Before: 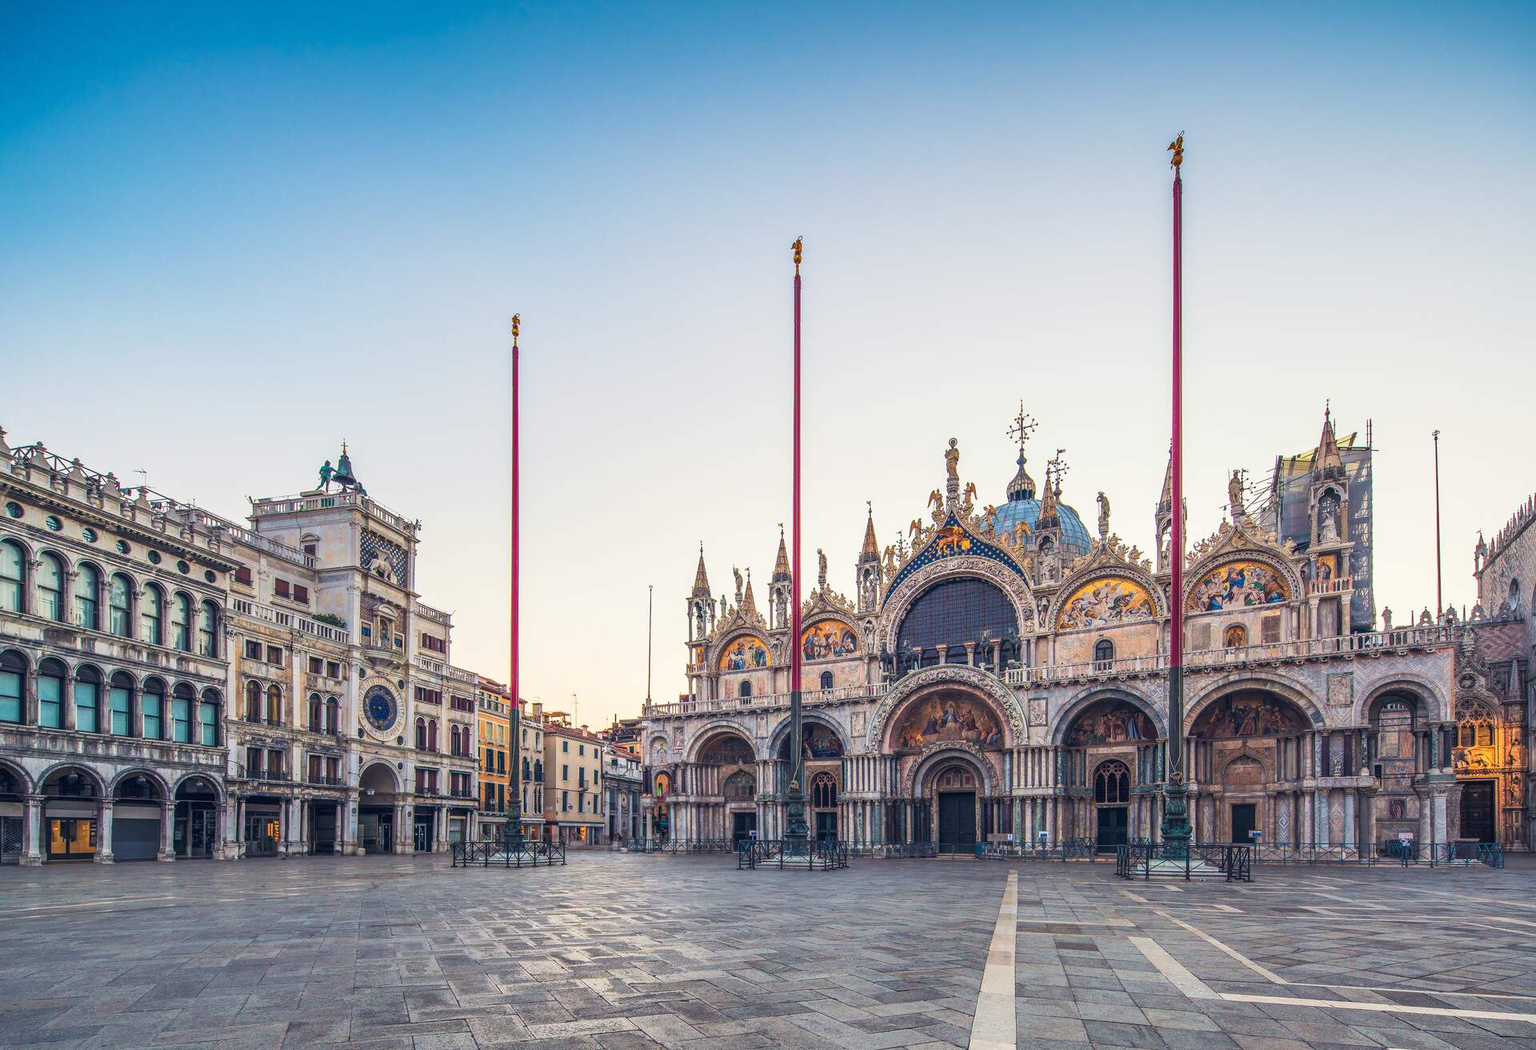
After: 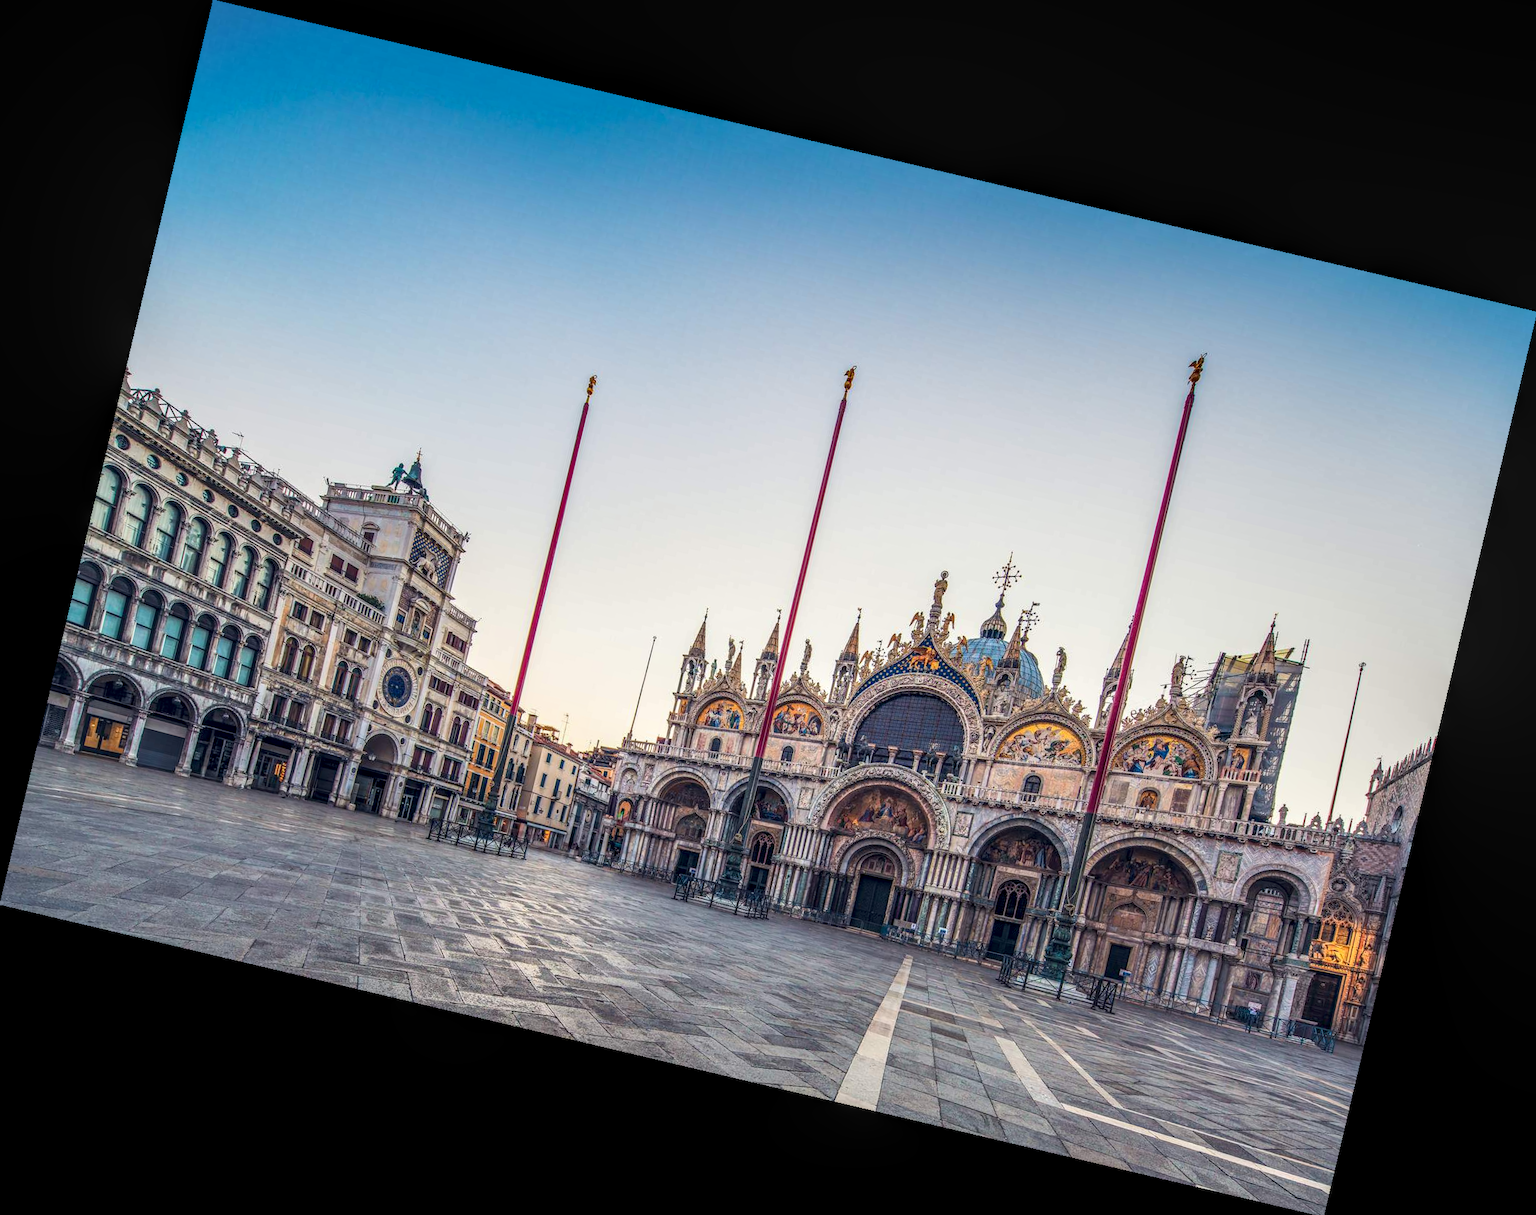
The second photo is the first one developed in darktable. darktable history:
rotate and perspective: rotation 13.27°, automatic cropping off
local contrast: highlights 35%, detail 135%
